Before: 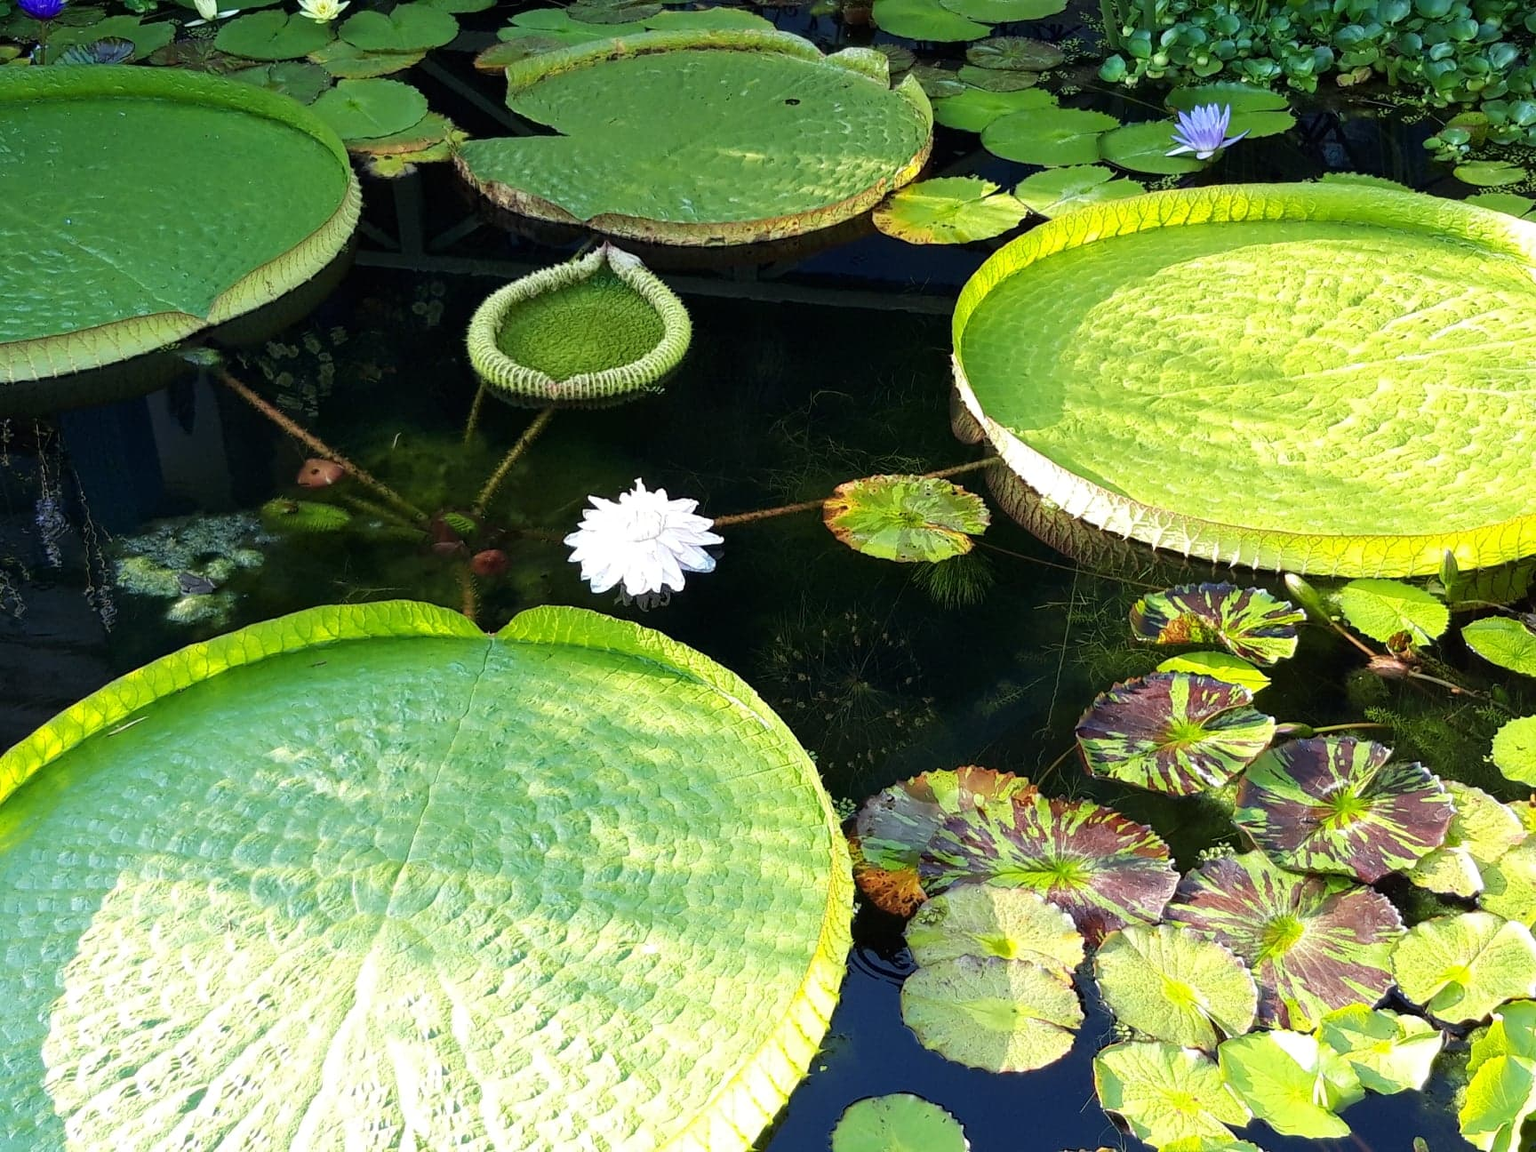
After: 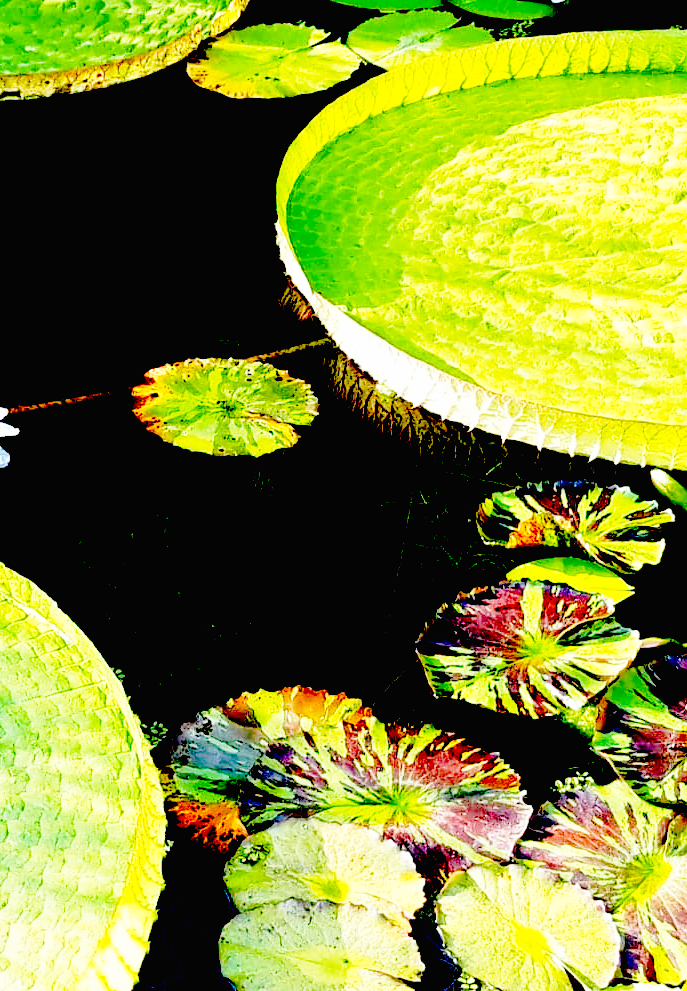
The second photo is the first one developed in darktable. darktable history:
crop: left 46.057%, top 13.584%, right 14.15%, bottom 9.936%
tone equalizer: -7 EV 0.157 EV, -6 EV 0.623 EV, -5 EV 1.15 EV, -4 EV 1.37 EV, -3 EV 1.13 EV, -2 EV 0.6 EV, -1 EV 0.163 EV
exposure: black level correction 0.1, exposure -0.084 EV, compensate highlight preservation false
base curve: curves: ch0 [(0, 0) (0.028, 0.03) (0.121, 0.232) (0.46, 0.748) (0.859, 0.968) (1, 1)], preserve colors none
tone curve: curves: ch0 [(0, 0.012) (0.056, 0.046) (0.218, 0.213) (0.606, 0.62) (0.82, 0.846) (1, 1)]; ch1 [(0, 0) (0.226, 0.261) (0.403, 0.437) (0.469, 0.472) (0.495, 0.499) (0.514, 0.504) (0.545, 0.555) (0.59, 0.598) (0.714, 0.733) (1, 1)]; ch2 [(0, 0) (0.269, 0.299) (0.459, 0.45) (0.498, 0.499) (0.523, 0.512) (0.568, 0.558) (0.634, 0.617) (0.702, 0.662) (0.781, 0.775) (1, 1)], preserve colors none
